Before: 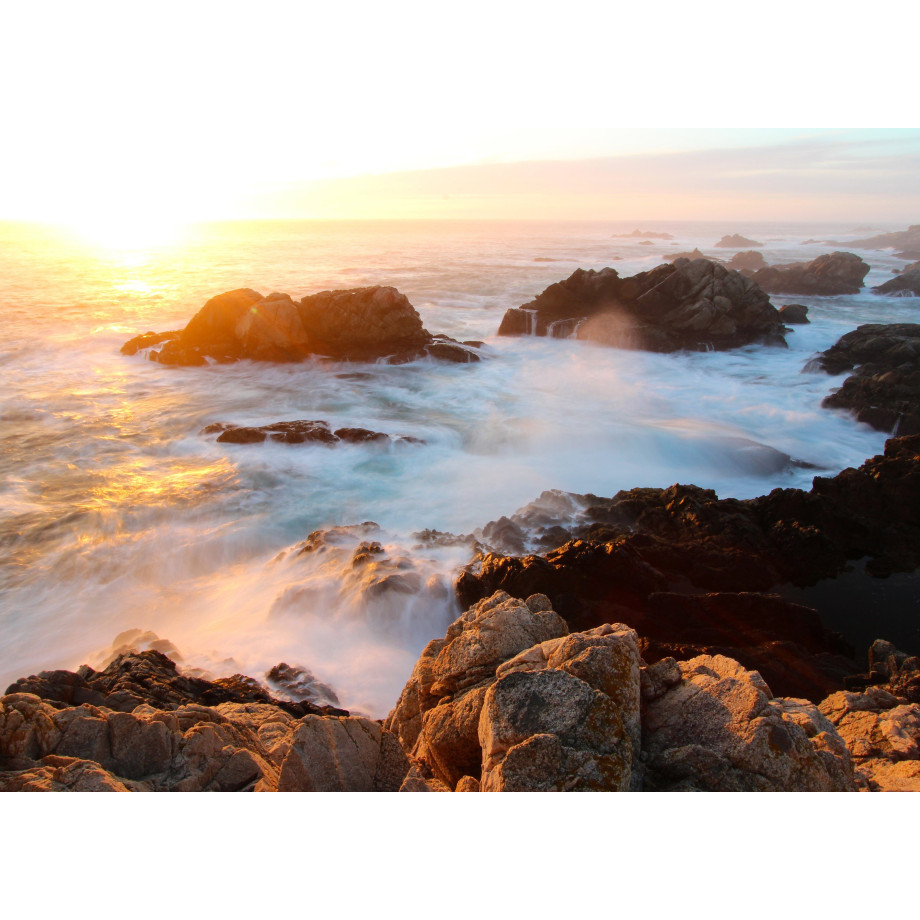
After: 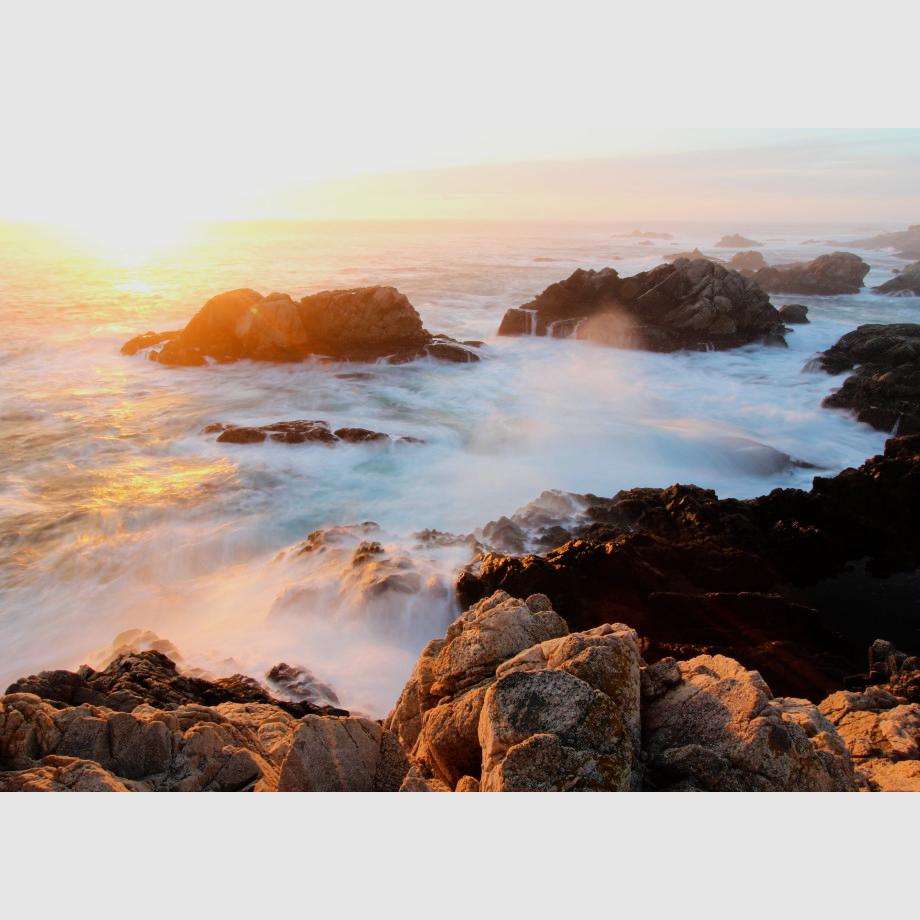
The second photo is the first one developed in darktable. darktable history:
exposure: exposure 0.203 EV, compensate highlight preservation false
filmic rgb: black relative exposure -8.12 EV, white relative exposure 3.76 EV, hardness 4.42
